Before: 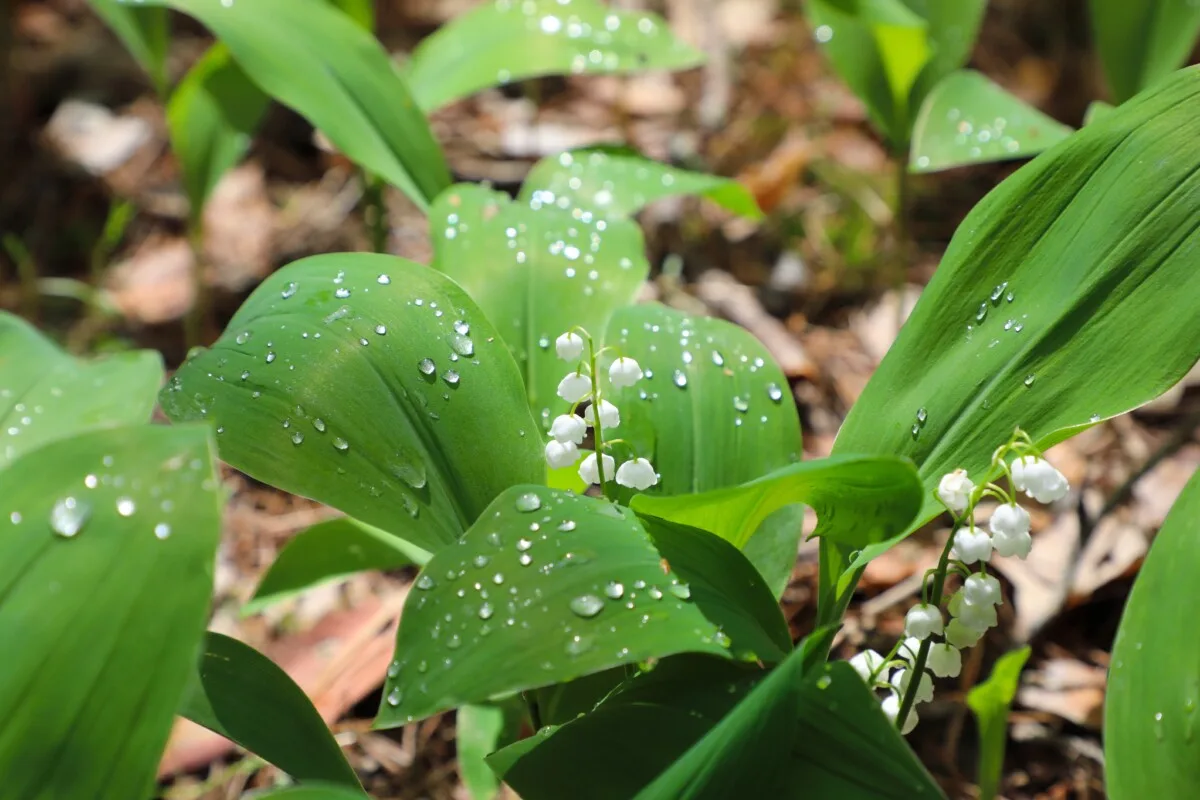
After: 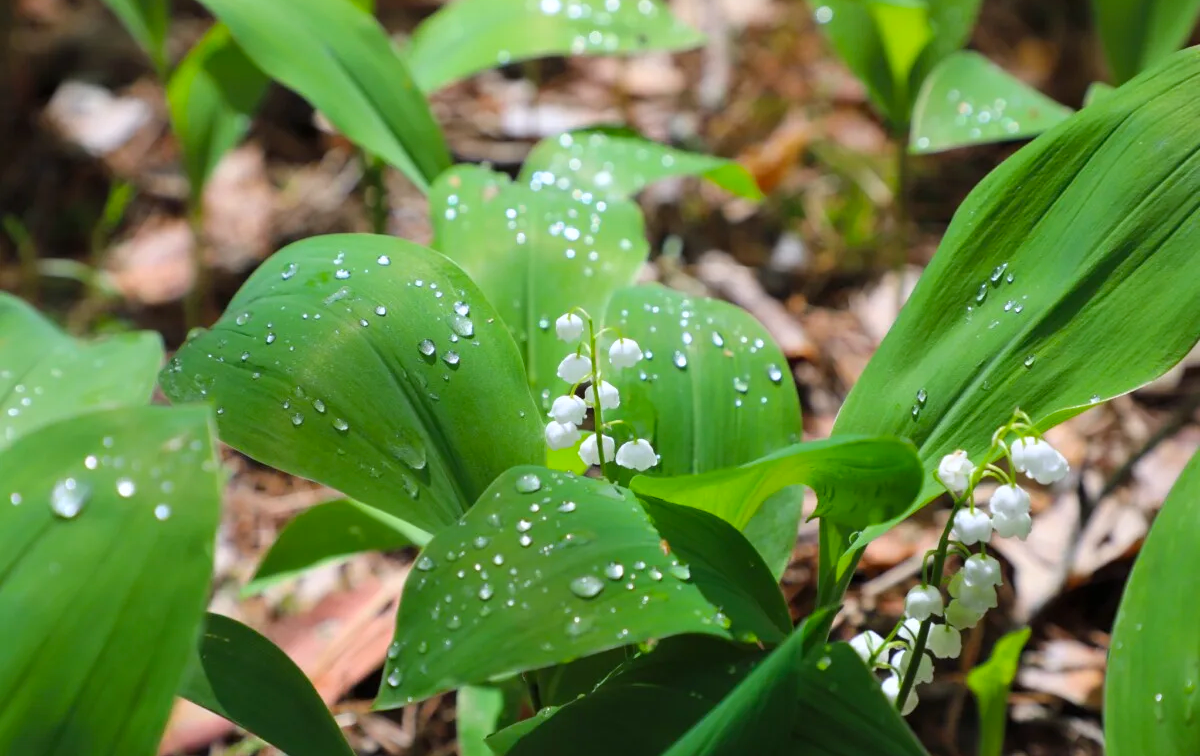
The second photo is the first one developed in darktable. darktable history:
color balance: output saturation 110%
color calibration: illuminant as shot in camera, x 0.358, y 0.373, temperature 4628.91 K
crop and rotate: top 2.479%, bottom 3.018%
